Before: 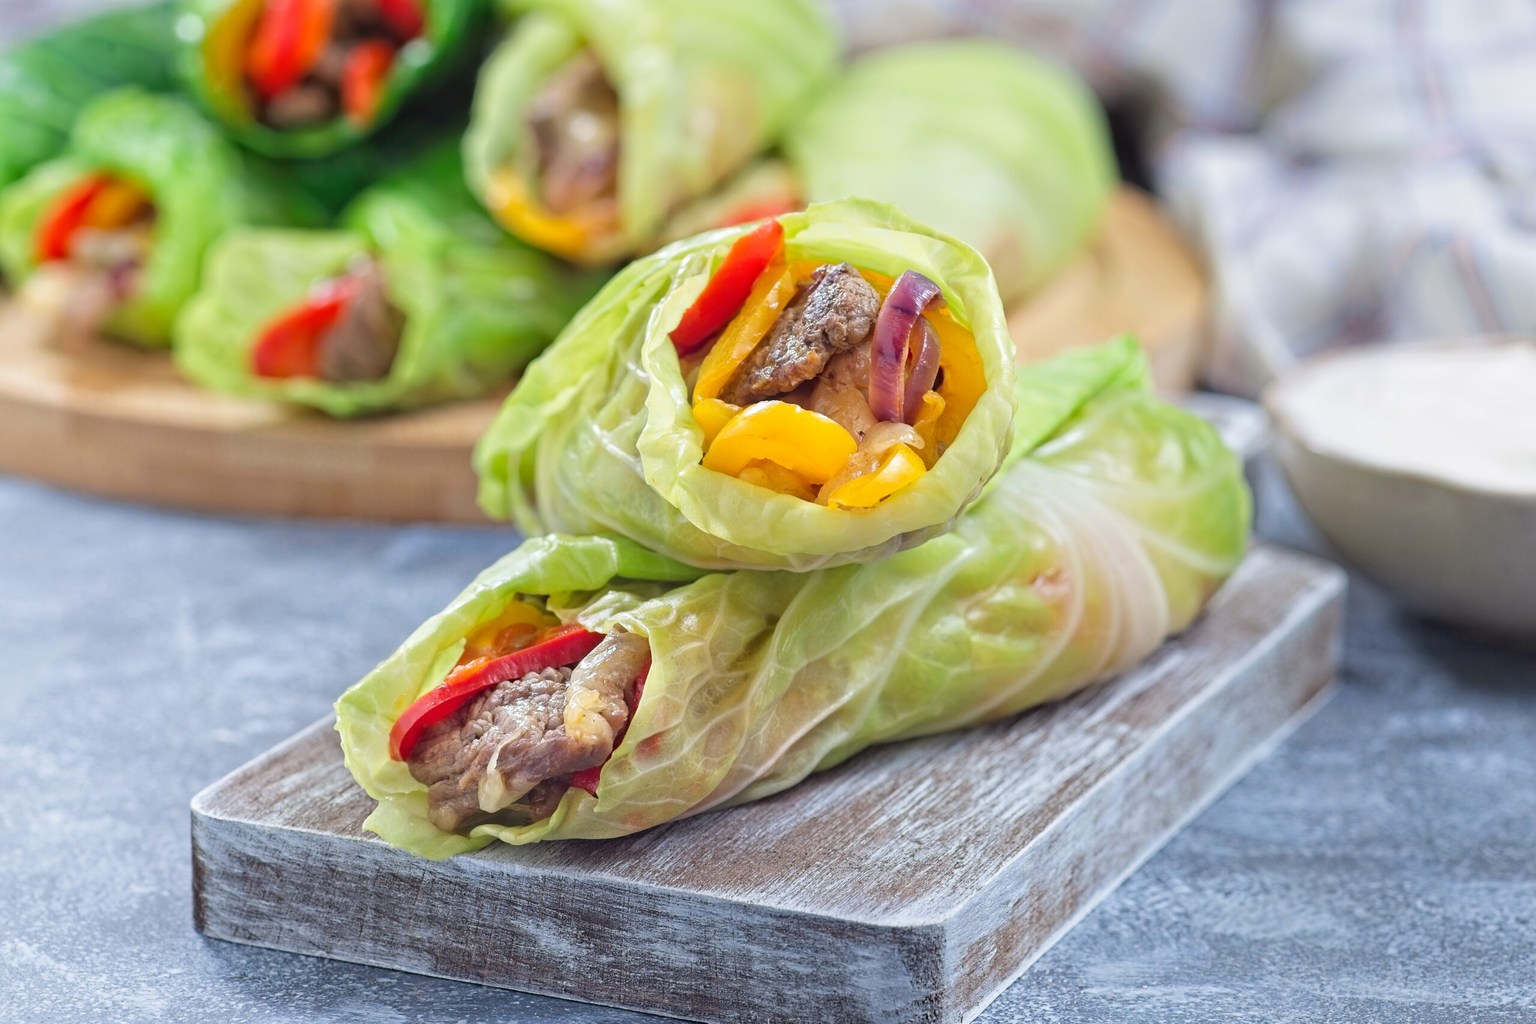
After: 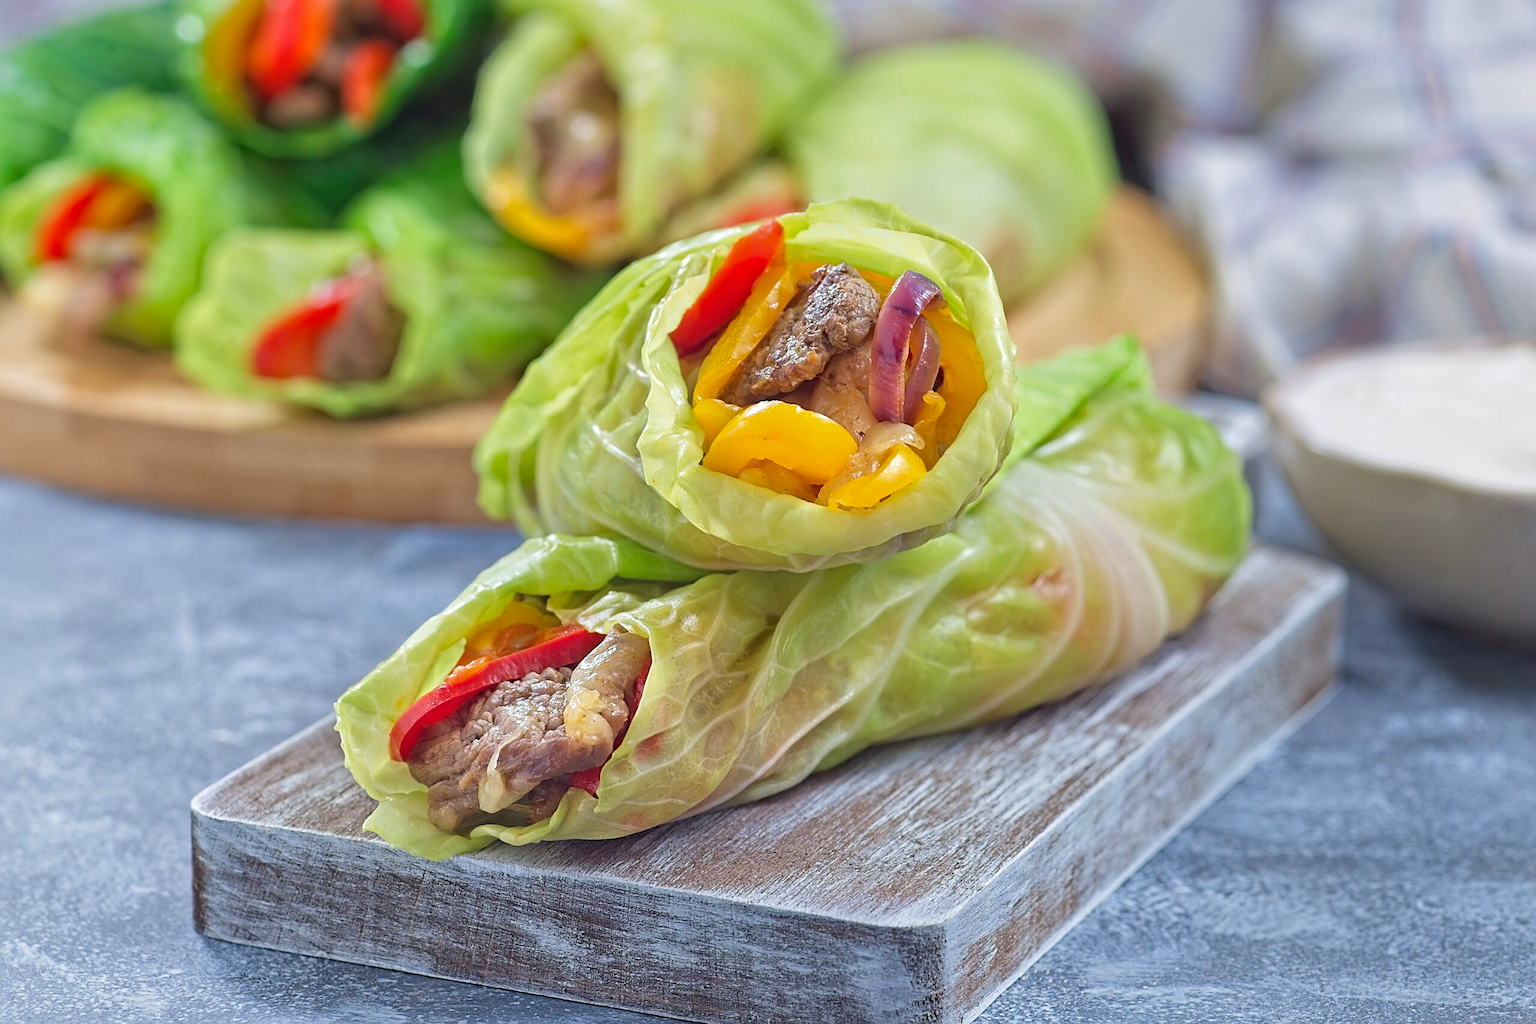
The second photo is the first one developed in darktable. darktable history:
shadows and highlights: on, module defaults
velvia: strength 15%
sharpen: on, module defaults
